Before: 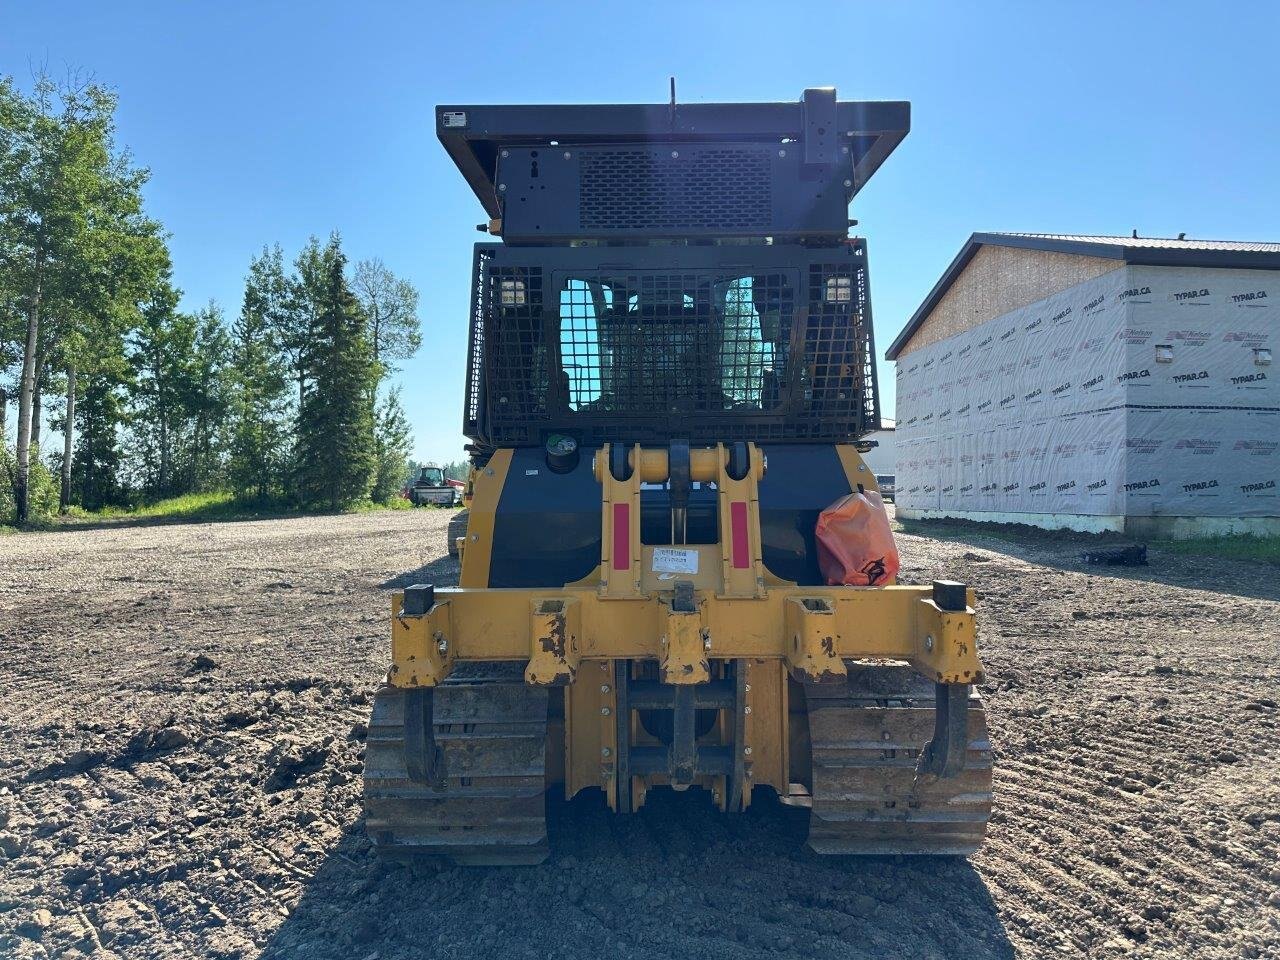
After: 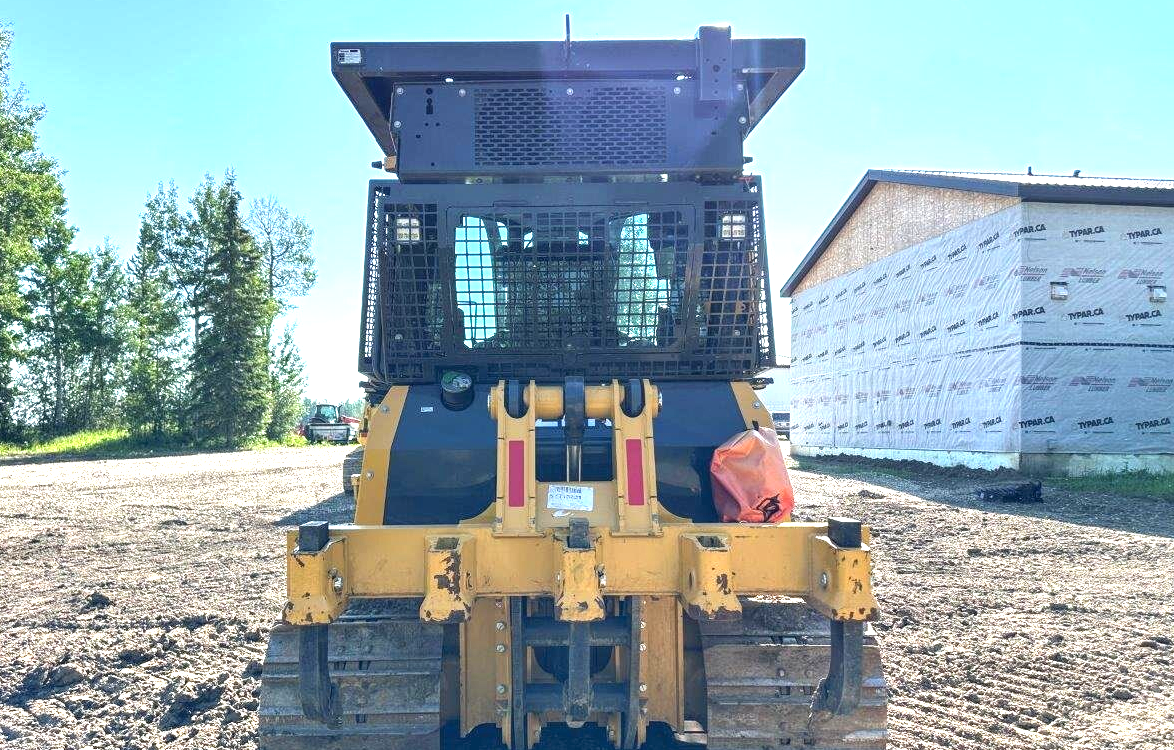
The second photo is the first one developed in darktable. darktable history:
local contrast: on, module defaults
exposure: black level correction 0, exposure 1.199 EV, compensate highlight preservation false
tone equalizer: on, module defaults
crop: left 8.254%, top 6.584%, bottom 15.194%
